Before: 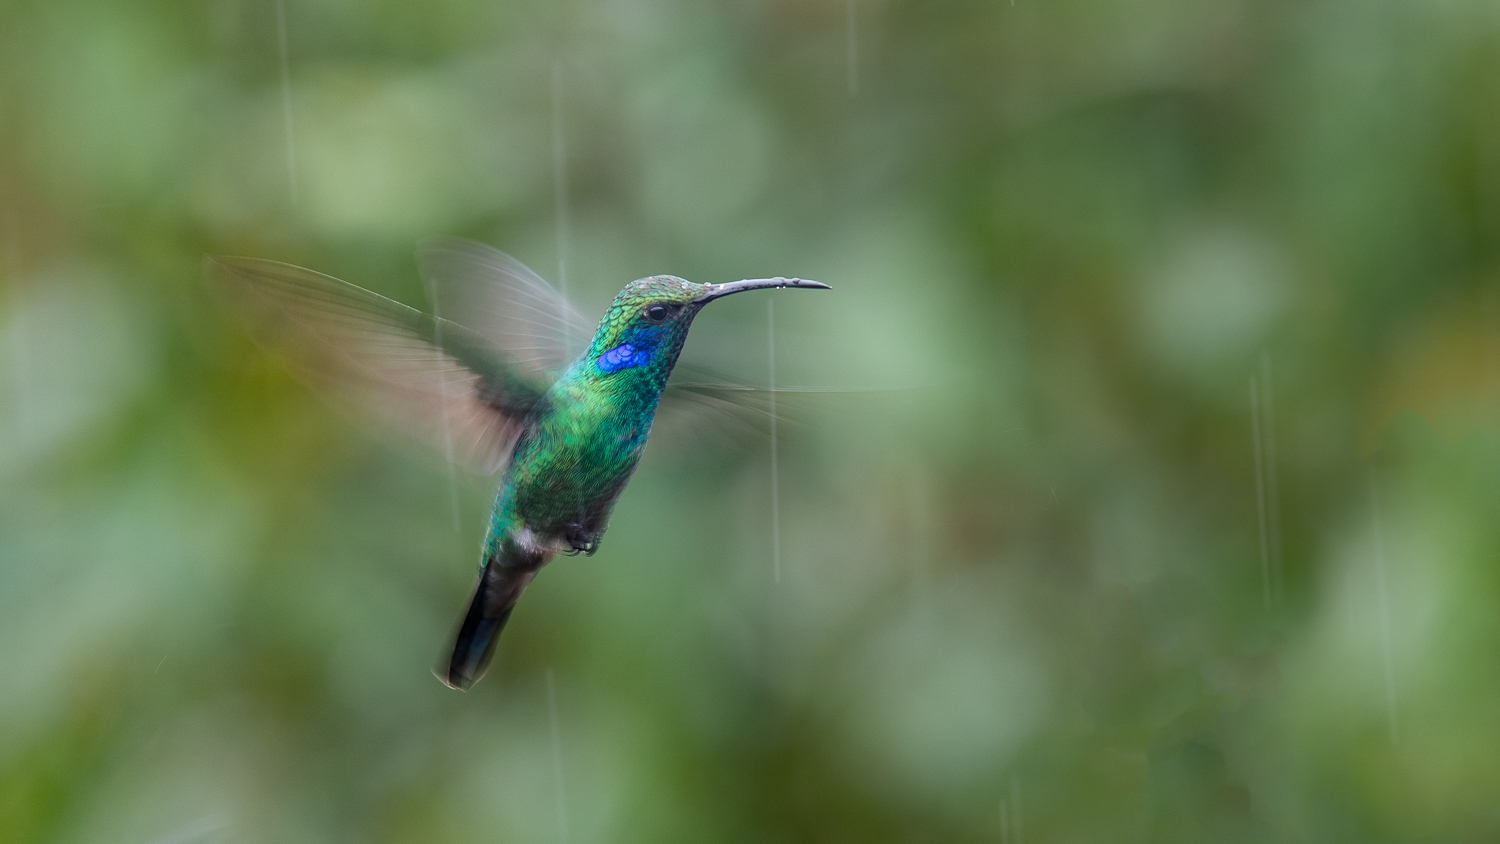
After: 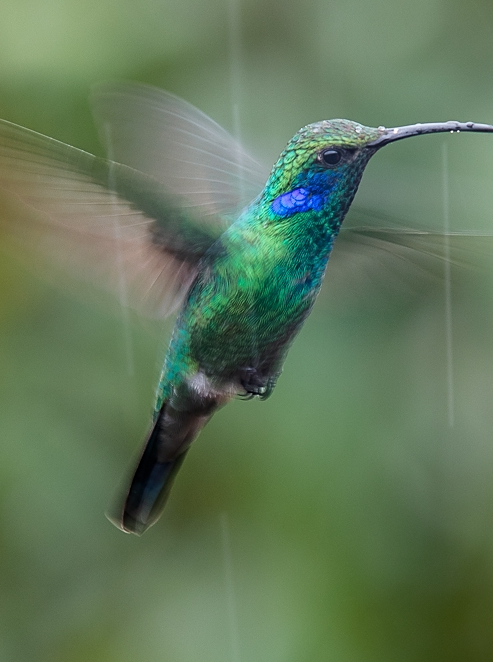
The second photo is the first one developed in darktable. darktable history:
sharpen: amount 0.204
crop and rotate: left 21.791%, top 18.556%, right 45.299%, bottom 2.985%
